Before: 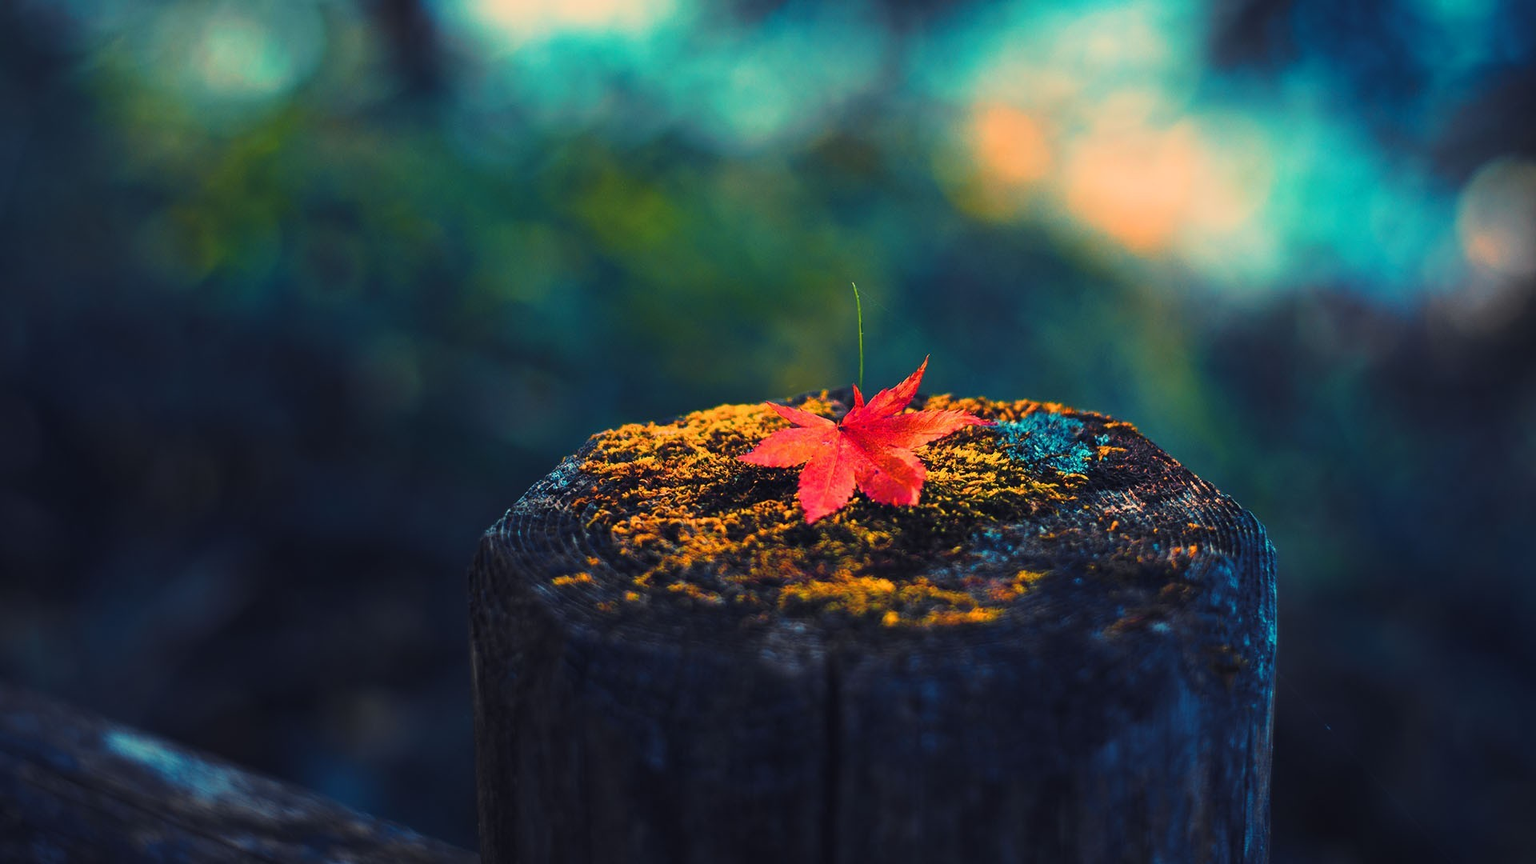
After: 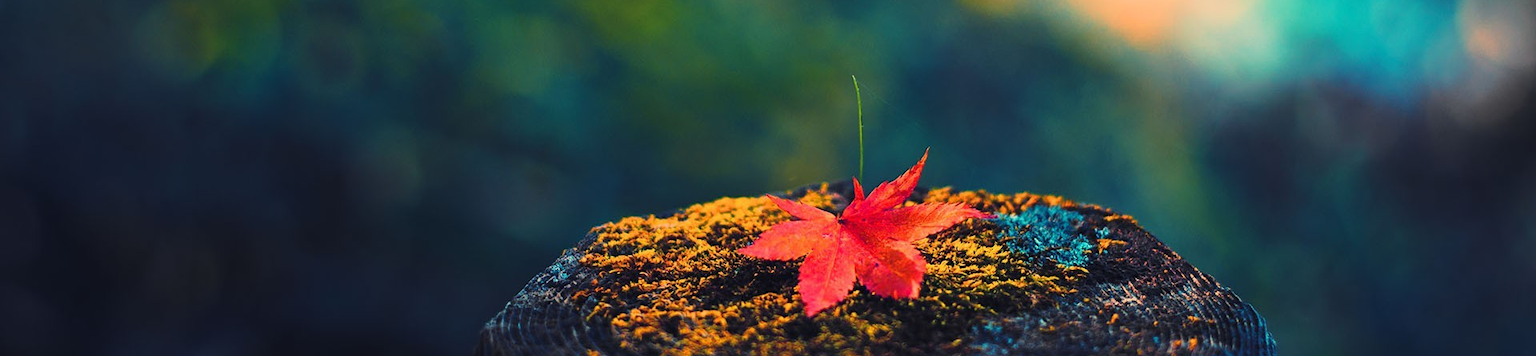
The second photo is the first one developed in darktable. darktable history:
crop and rotate: top 23.987%, bottom 34.738%
